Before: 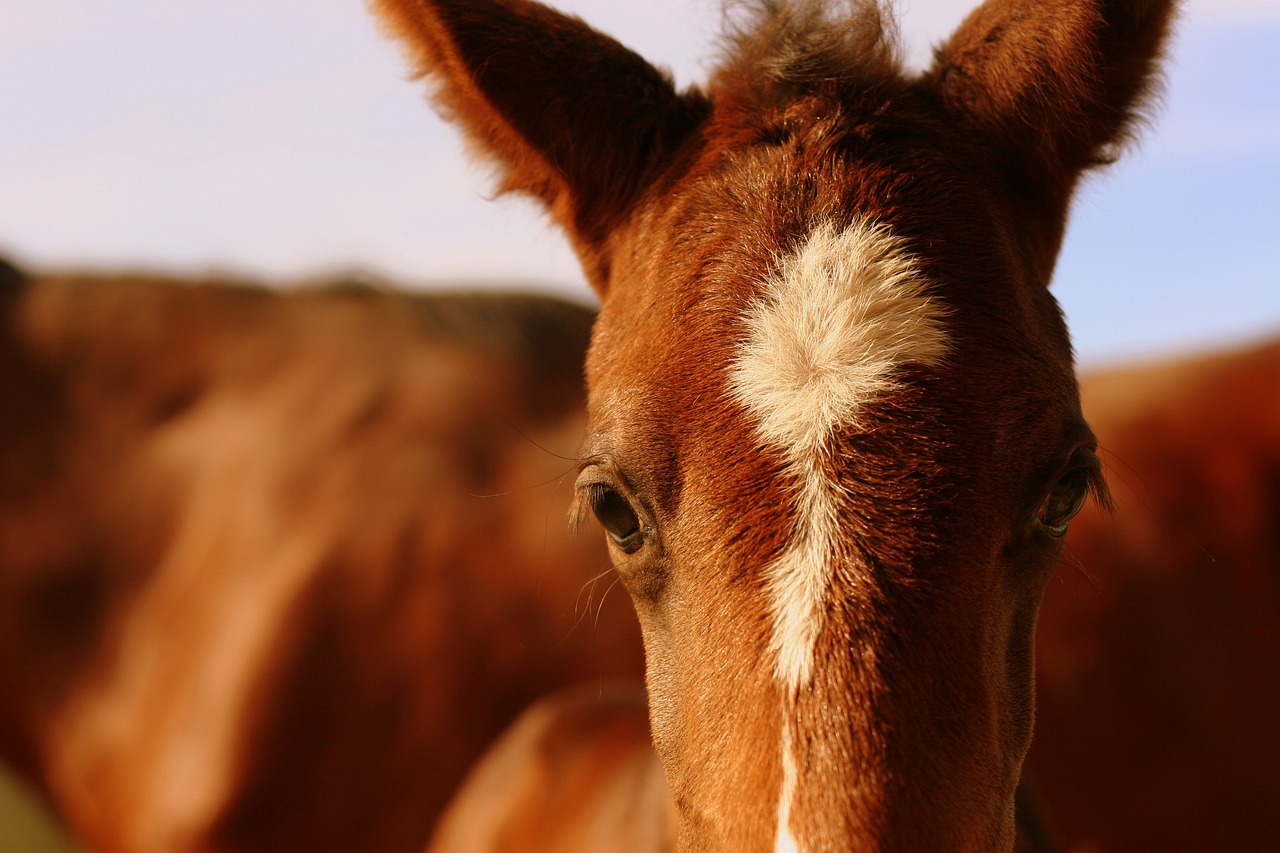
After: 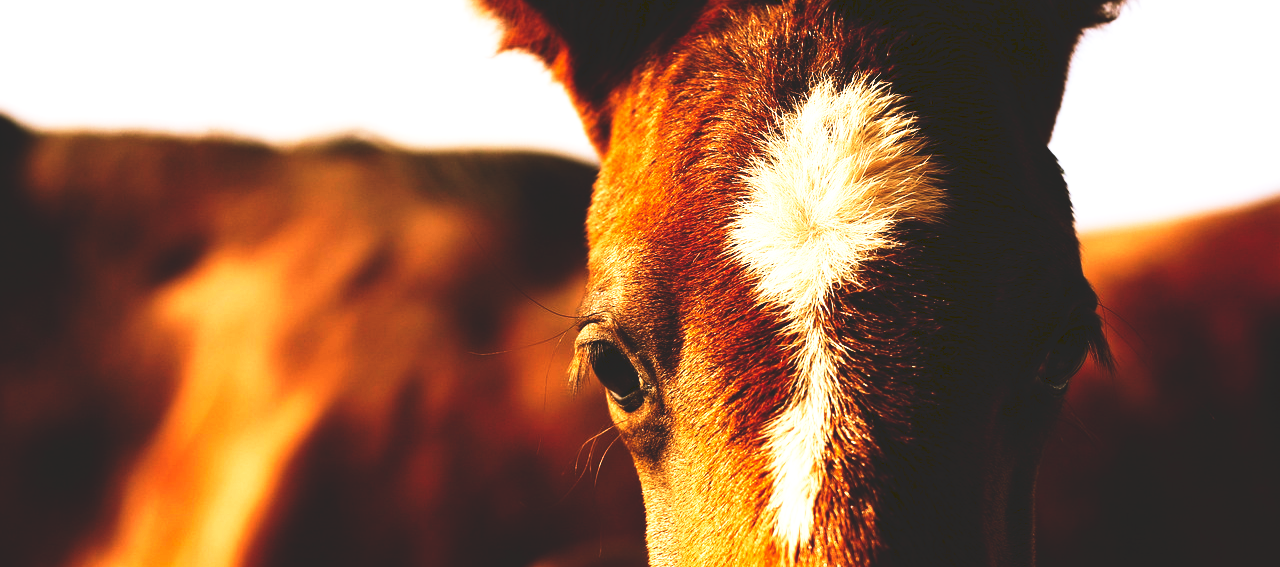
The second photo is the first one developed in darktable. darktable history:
crop: top 16.727%, bottom 16.727%
tone equalizer: -8 EV -1.08 EV, -7 EV -1.01 EV, -6 EV -0.867 EV, -5 EV -0.578 EV, -3 EV 0.578 EV, -2 EV 0.867 EV, -1 EV 1.01 EV, +0 EV 1.08 EV, edges refinement/feathering 500, mask exposure compensation -1.57 EV, preserve details no
tone curve: curves: ch0 [(0, 0) (0.003, 0.142) (0.011, 0.142) (0.025, 0.147) (0.044, 0.147) (0.069, 0.152) (0.1, 0.16) (0.136, 0.172) (0.177, 0.193) (0.224, 0.221) (0.277, 0.264) (0.335, 0.322) (0.399, 0.399) (0.468, 0.49) (0.543, 0.593) (0.623, 0.723) (0.709, 0.841) (0.801, 0.925) (0.898, 0.976) (1, 1)], preserve colors none
